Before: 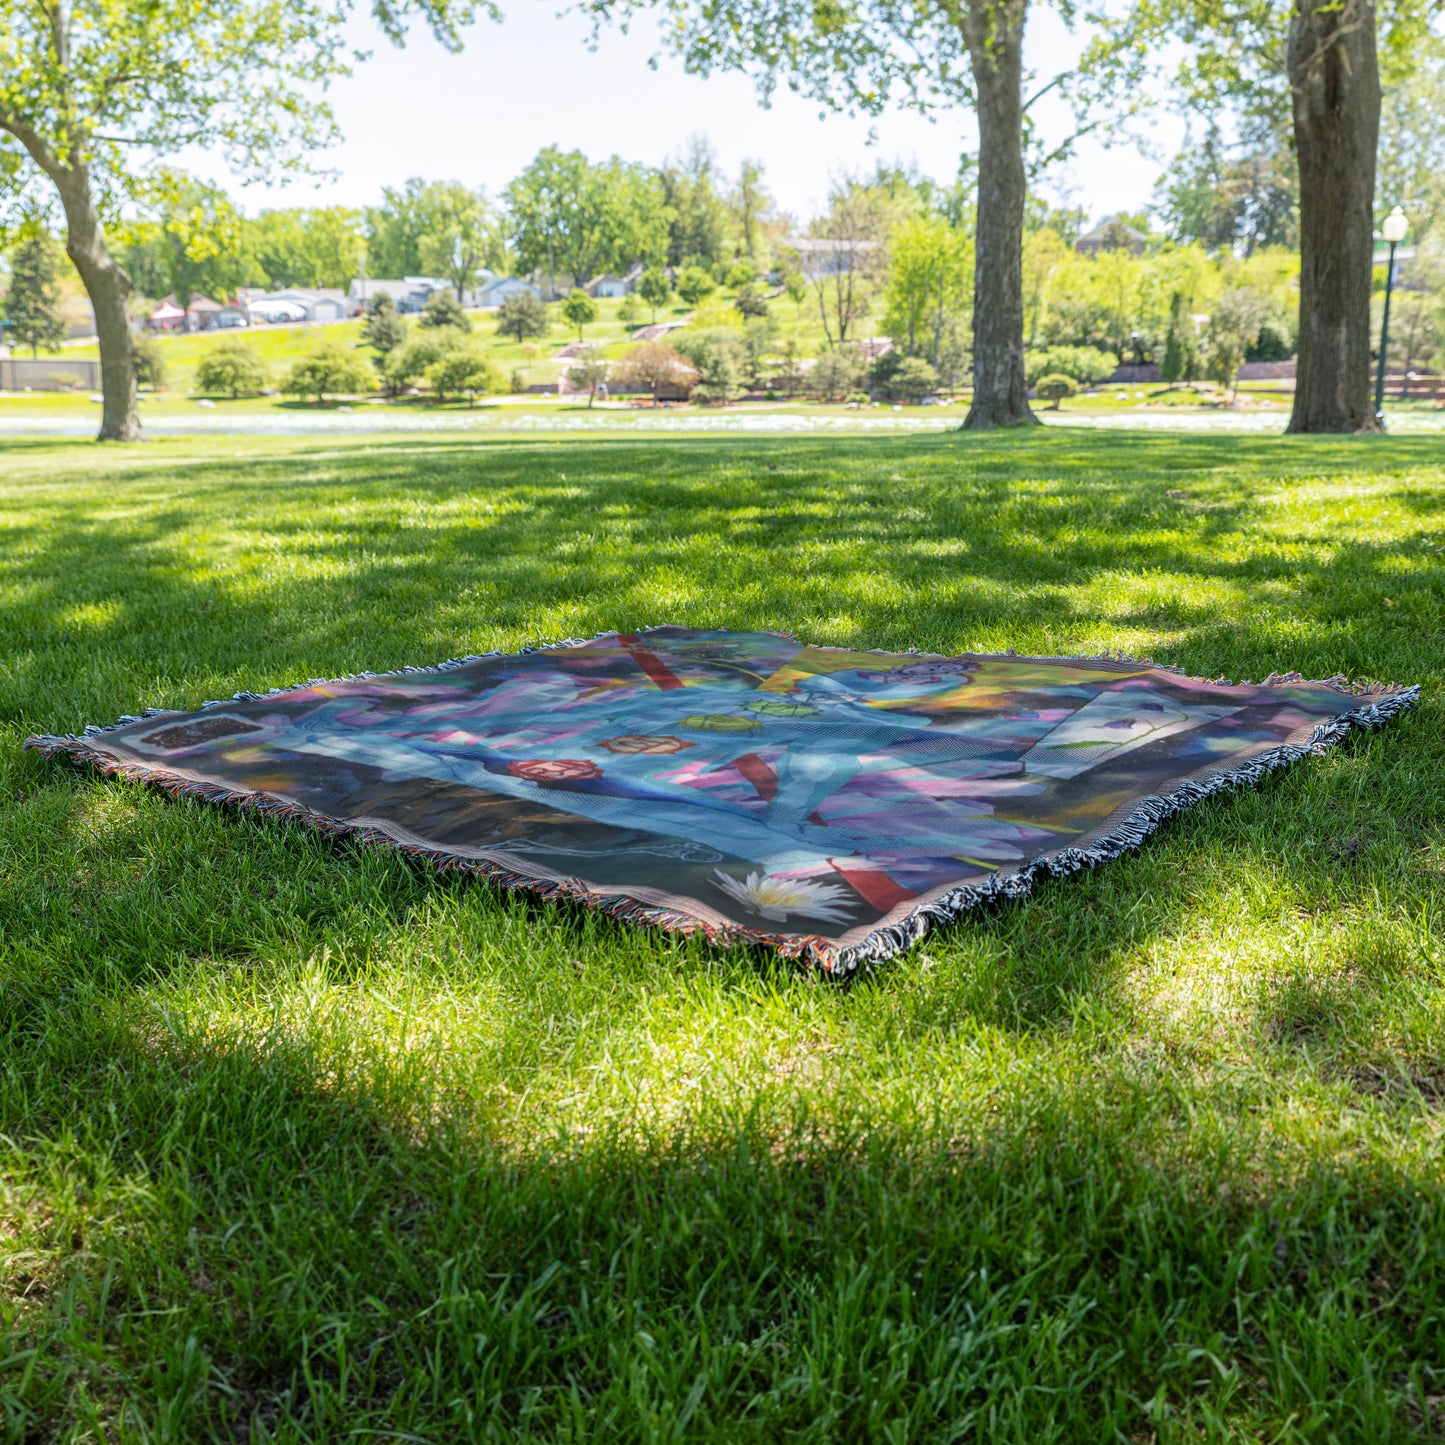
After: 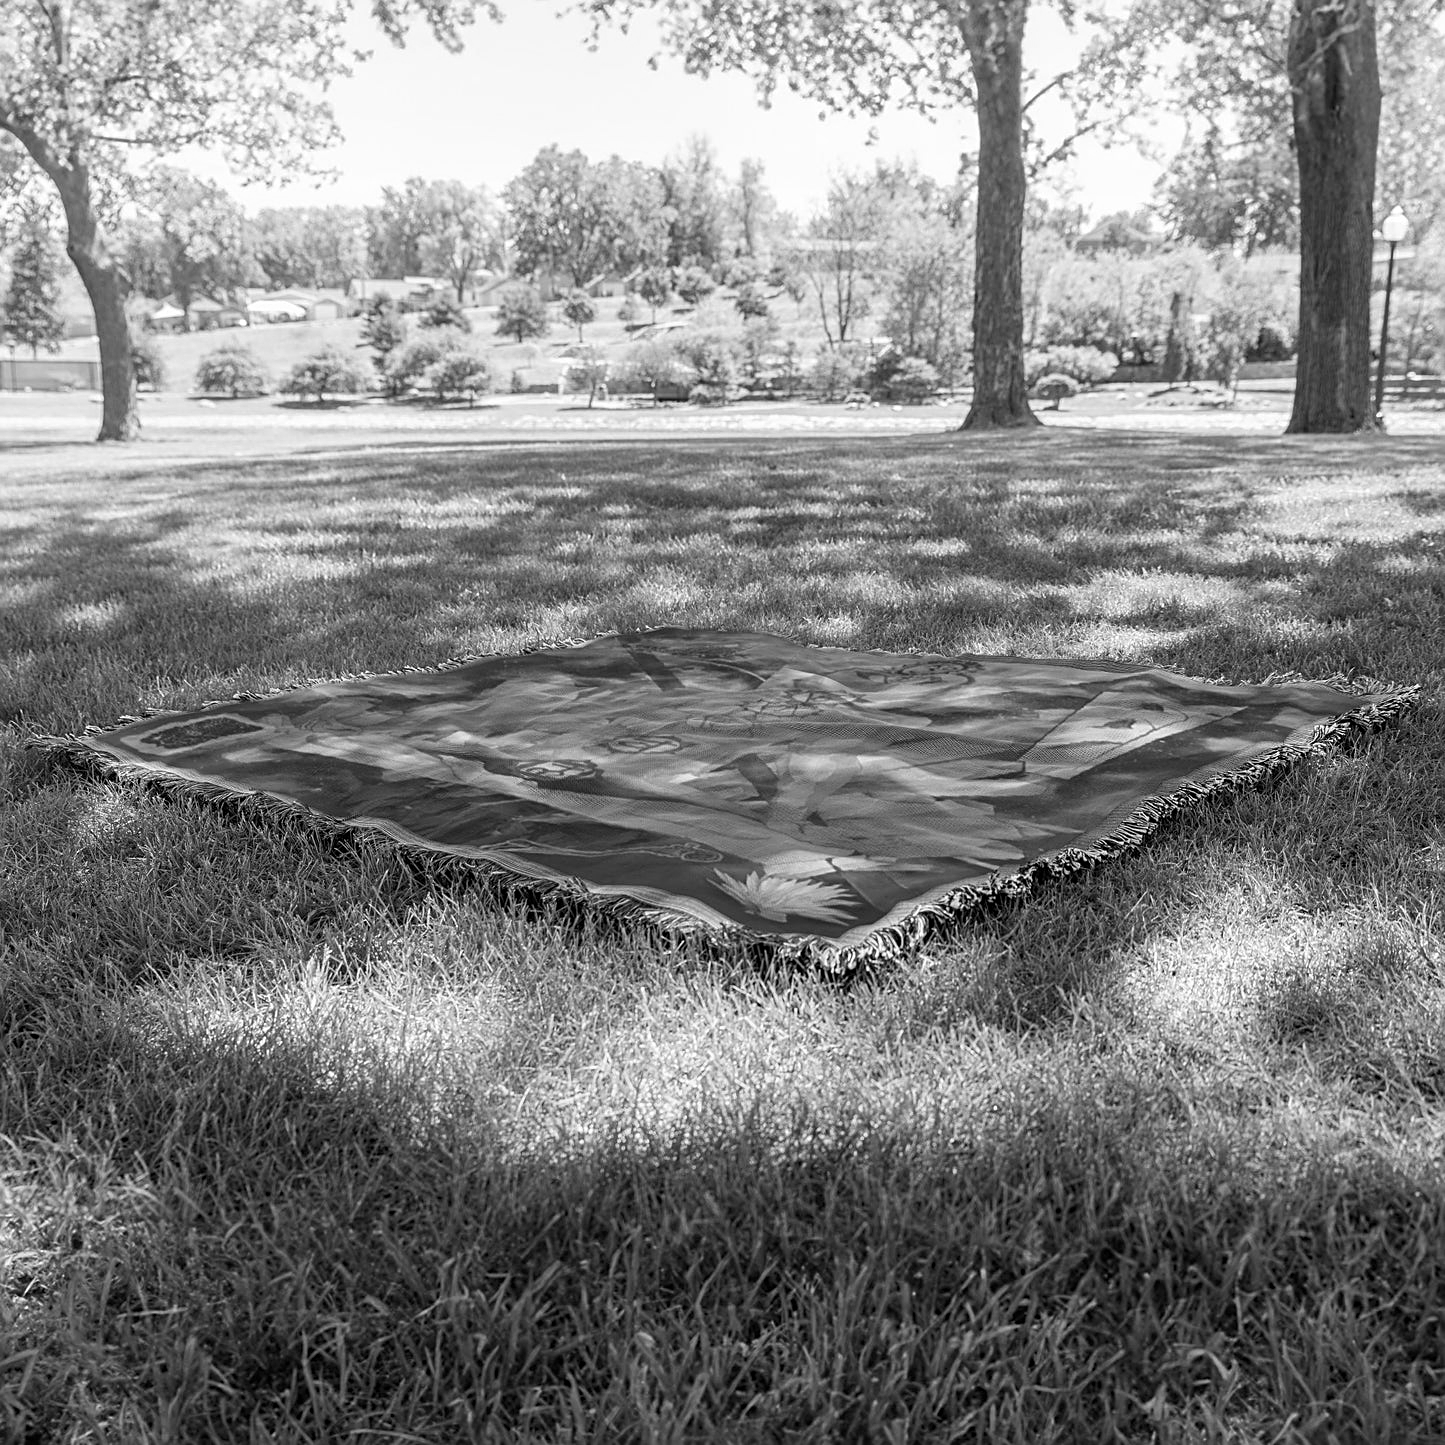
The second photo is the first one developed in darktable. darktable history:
sharpen: on, module defaults
monochrome: on, module defaults
